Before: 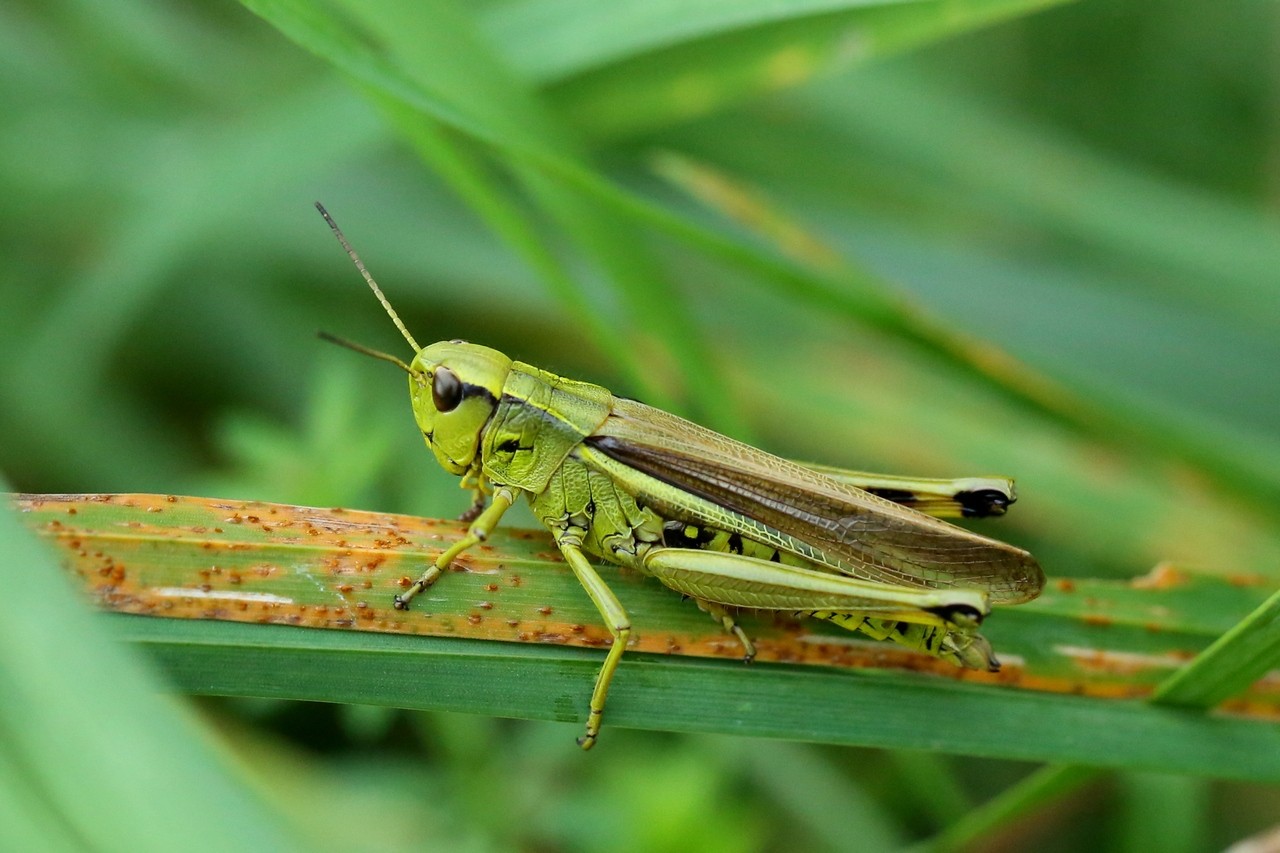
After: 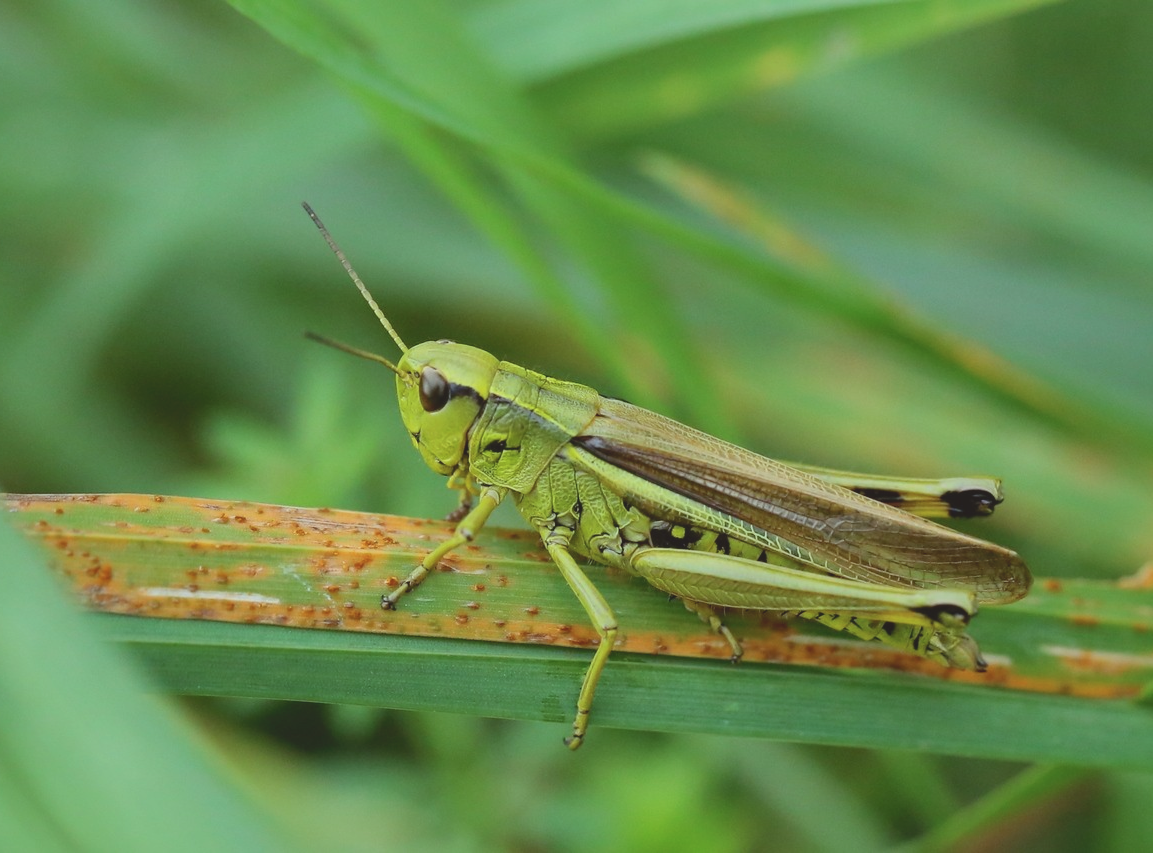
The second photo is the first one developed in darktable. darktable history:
shadows and highlights: on, module defaults
contrast brightness saturation: contrast -0.15, brightness 0.05, saturation -0.12
color correction: highlights a* -2.73, highlights b* -2.09, shadows a* 2.41, shadows b* 2.73
crop and rotate: left 1.088%, right 8.807%
